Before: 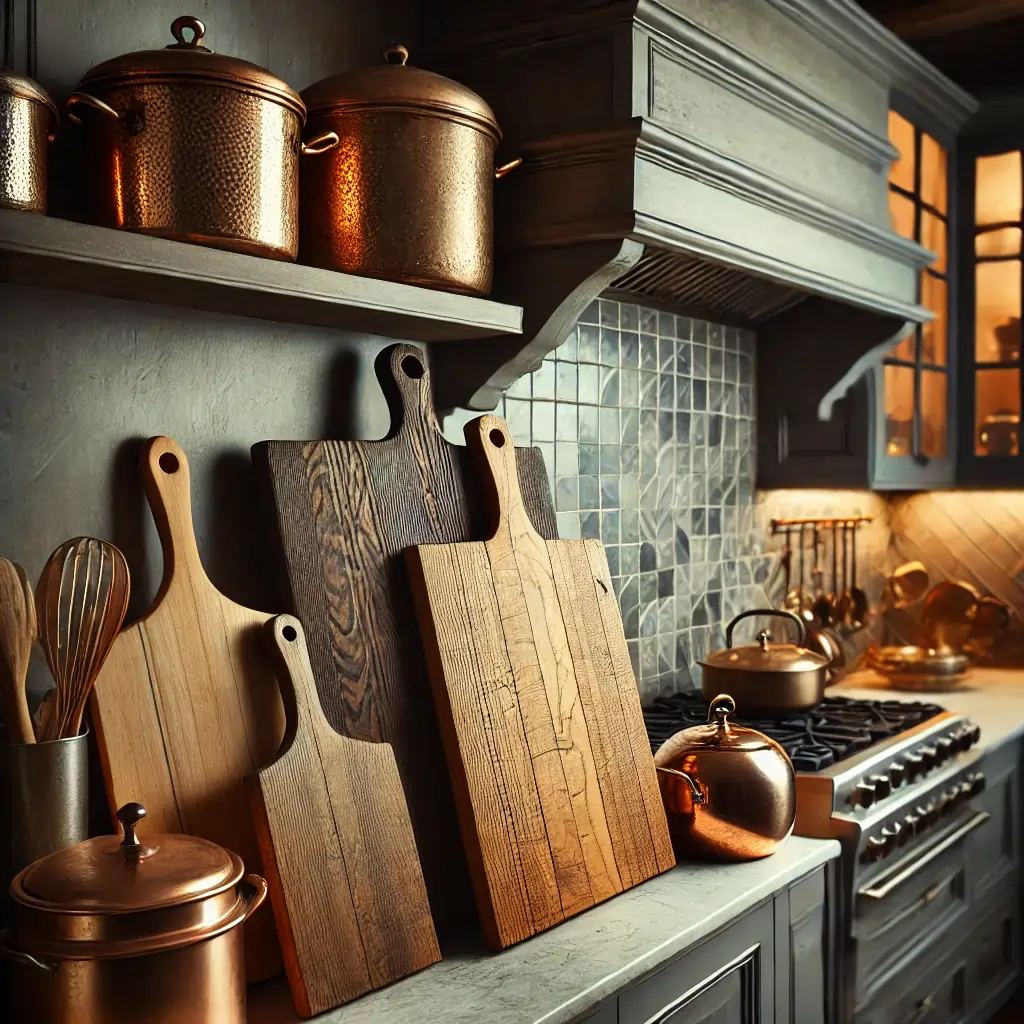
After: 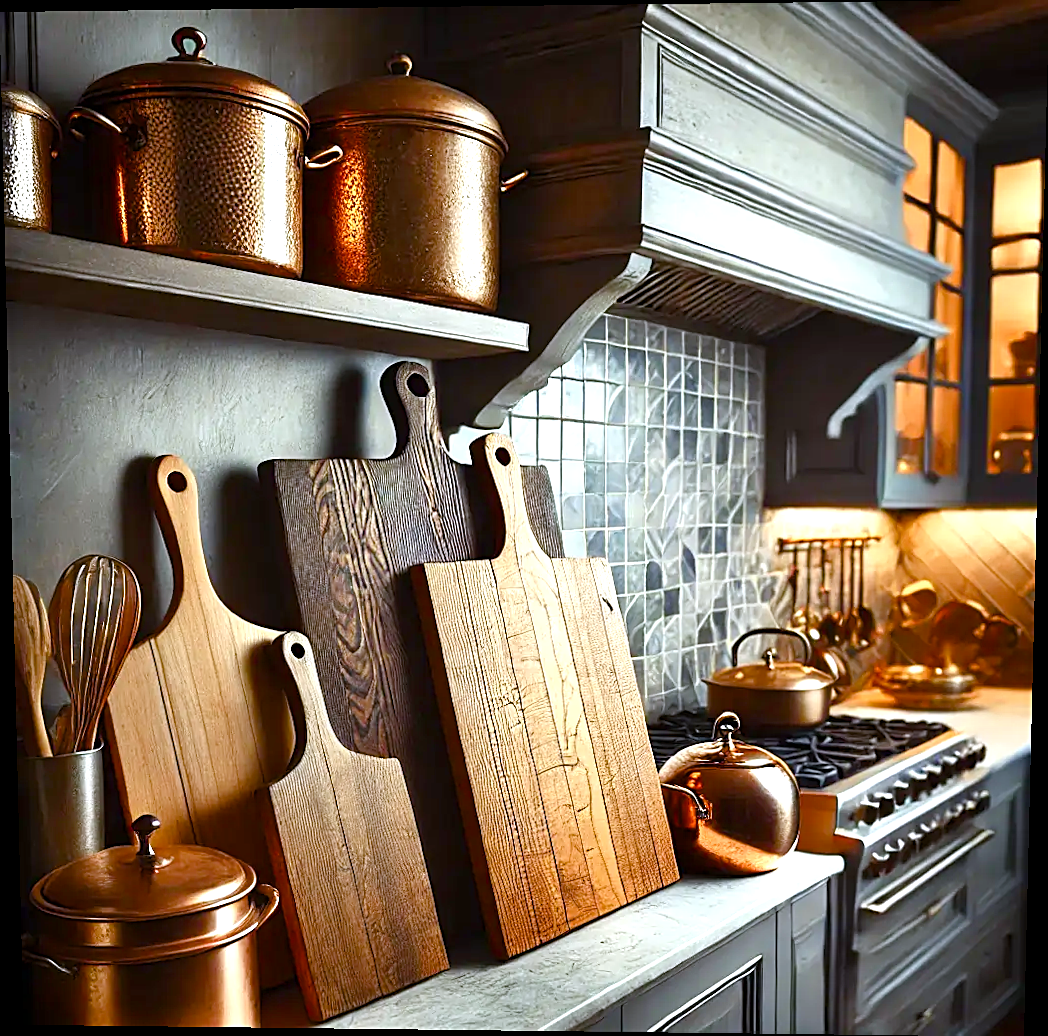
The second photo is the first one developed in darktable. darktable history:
sharpen: on, module defaults
rotate and perspective: lens shift (vertical) 0.048, lens shift (horizontal) -0.024, automatic cropping off
color balance rgb: perceptual saturation grading › global saturation 20%, perceptual saturation grading › highlights -25%, perceptual saturation grading › shadows 50%
exposure: exposure 0.657 EV, compensate highlight preservation false
white balance: red 0.967, blue 1.119, emerald 0.756
